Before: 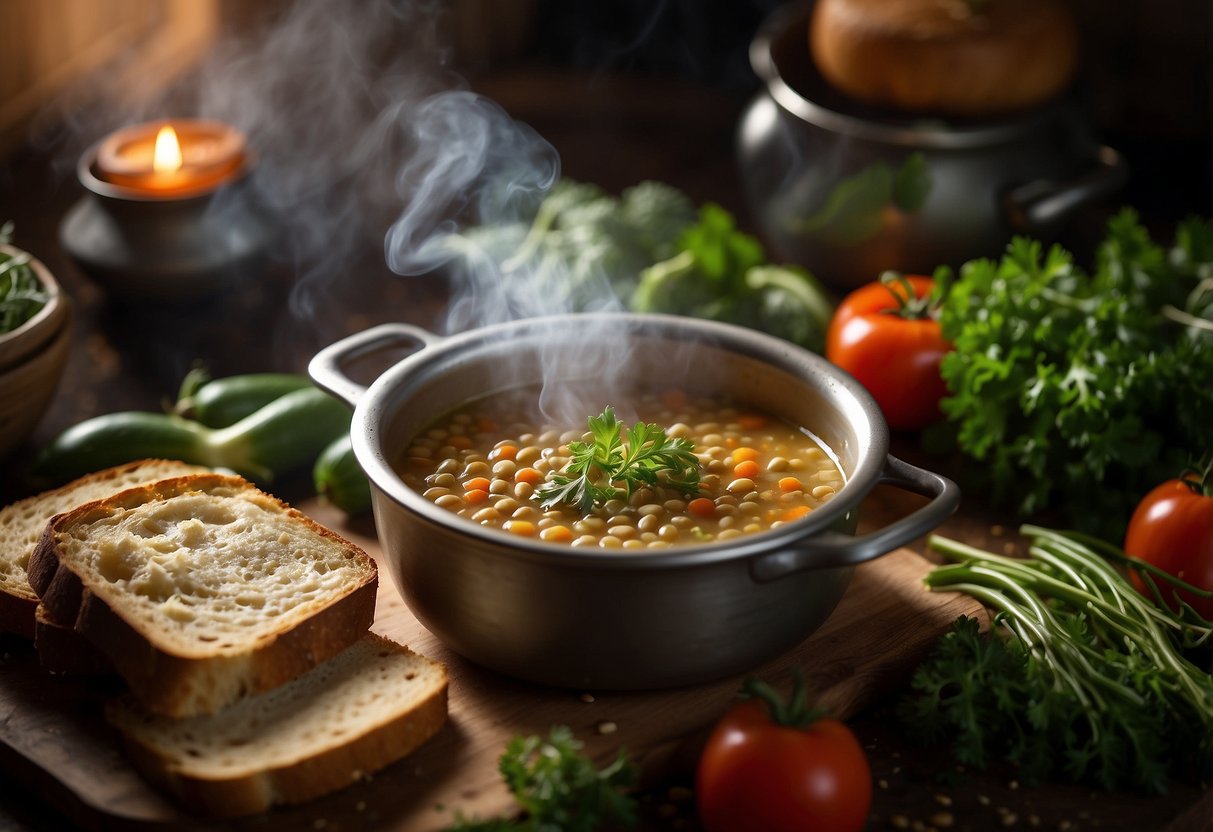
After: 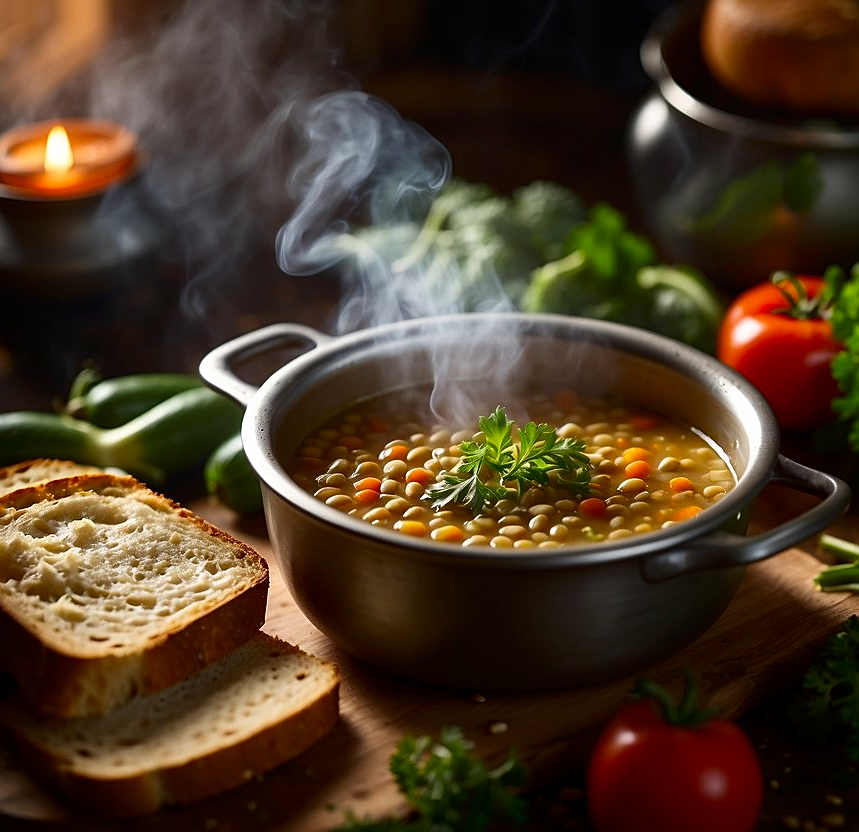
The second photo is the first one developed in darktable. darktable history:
tone equalizer: edges refinement/feathering 500, mask exposure compensation -1.57 EV, preserve details no
crop and rotate: left 8.993%, right 20.159%
contrast brightness saturation: contrast 0.128, brightness -0.053, saturation 0.16
sharpen: on, module defaults
